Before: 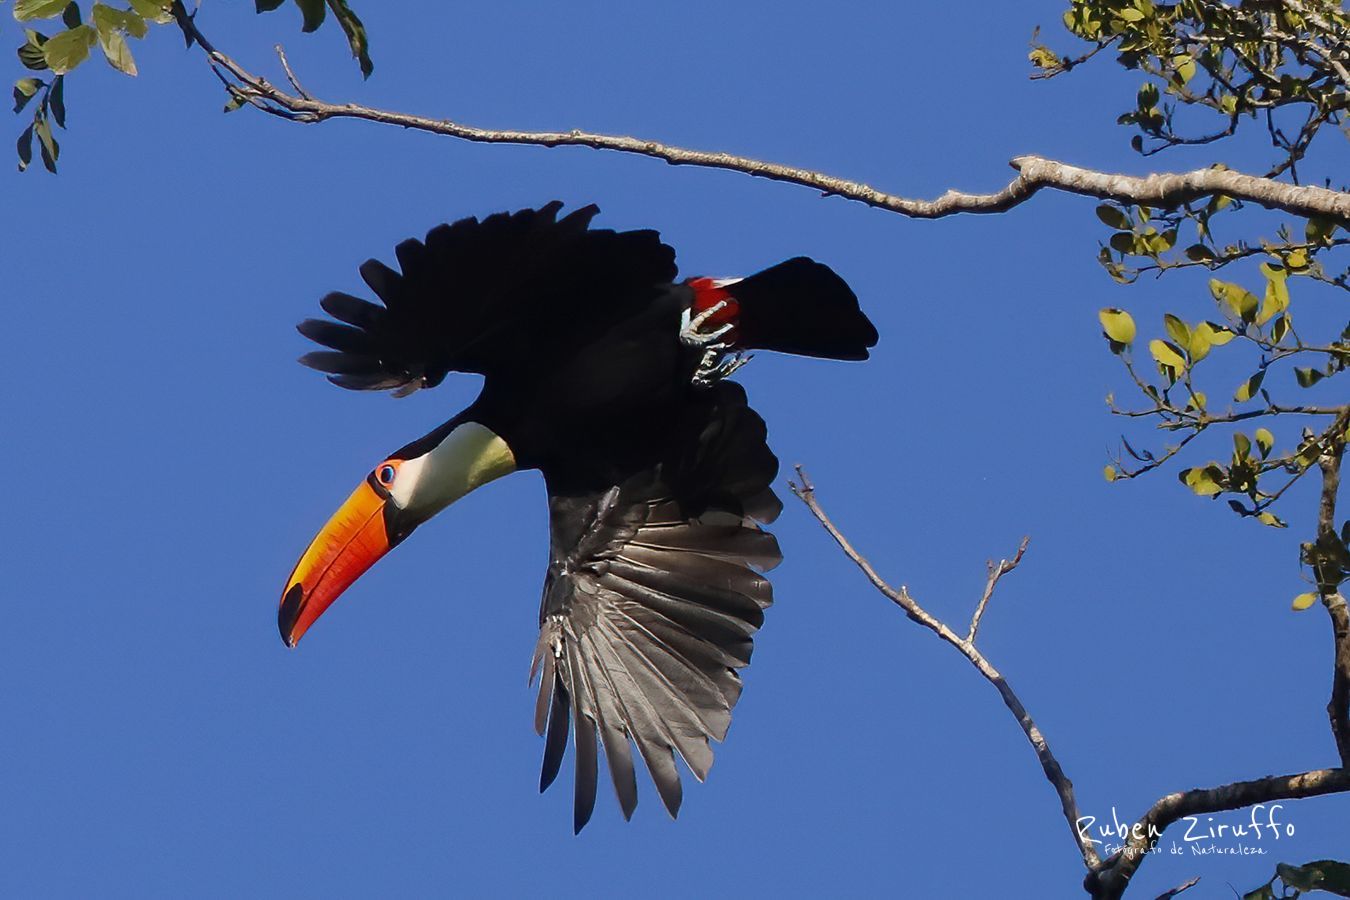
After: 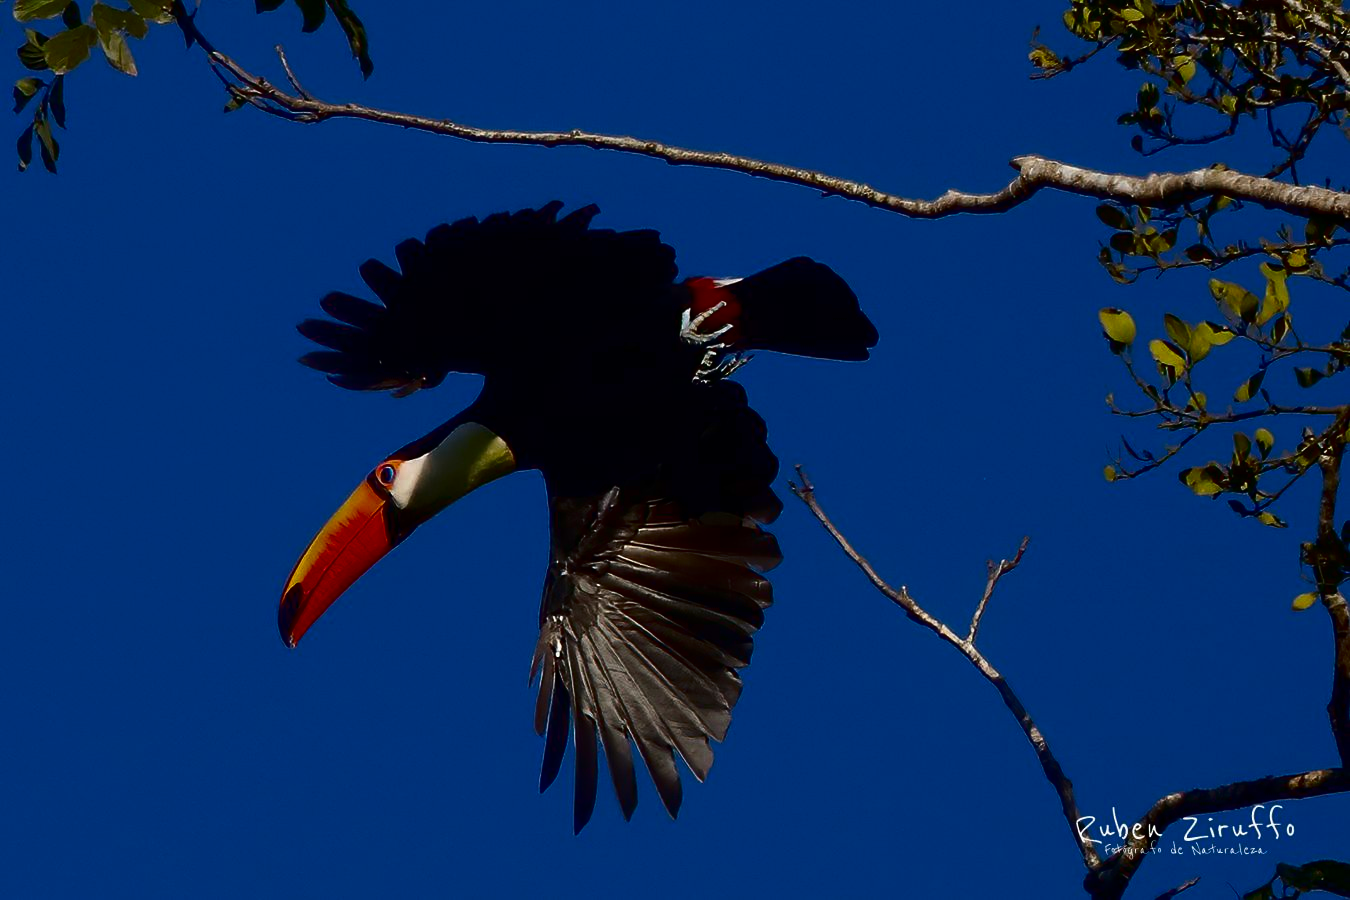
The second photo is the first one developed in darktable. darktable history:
white balance: emerald 1
contrast brightness saturation: contrast 0.09, brightness -0.59, saturation 0.17
color balance: mode lift, gamma, gain (sRGB)
